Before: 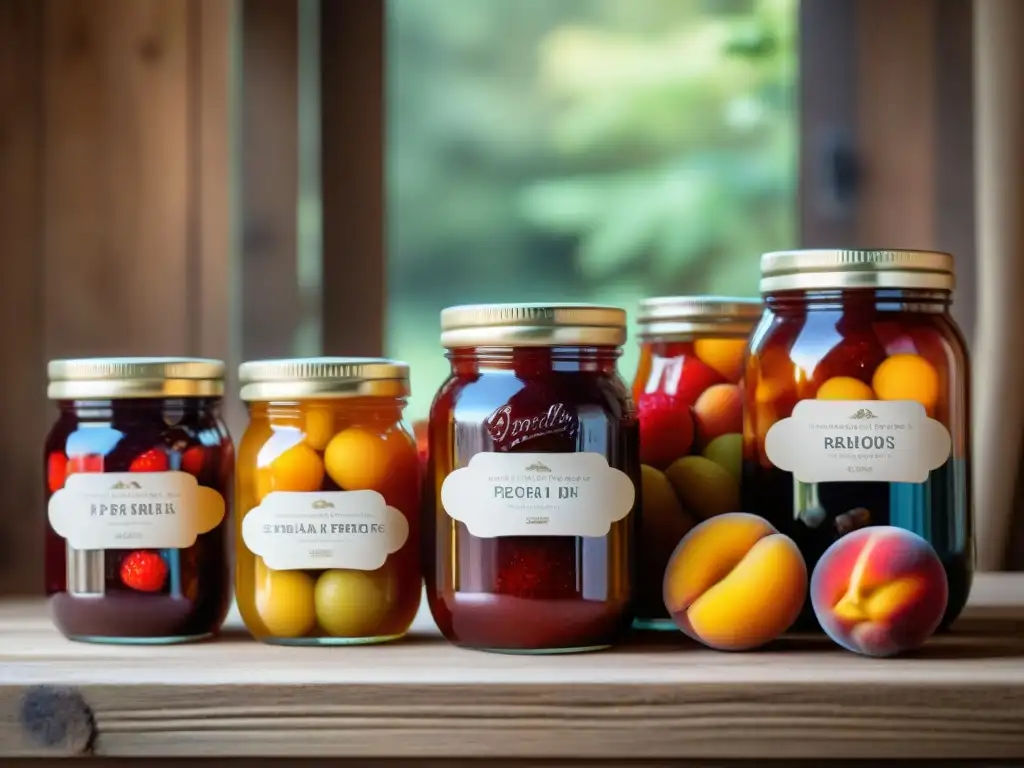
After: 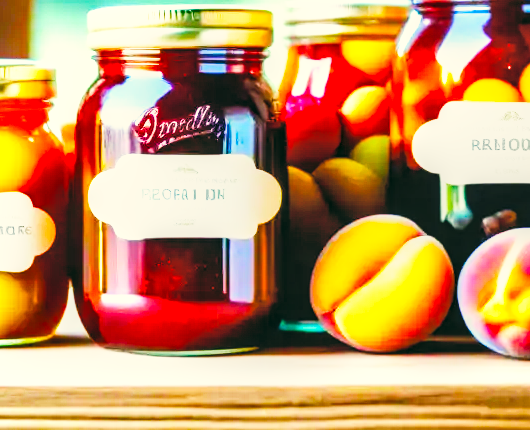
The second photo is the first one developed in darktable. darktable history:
contrast brightness saturation: contrast 0.1, brightness 0.3, saturation 0.14
crop: left 34.479%, top 38.822%, right 13.718%, bottom 5.172%
local contrast: on, module defaults
base curve: curves: ch0 [(0, 0) (0.007, 0.004) (0.027, 0.03) (0.046, 0.07) (0.207, 0.54) (0.442, 0.872) (0.673, 0.972) (1, 1)], preserve colors none
shadows and highlights: low approximation 0.01, soften with gaussian
white balance: emerald 1
color correction: highlights a* -0.482, highlights b* 9.48, shadows a* -9.48, shadows b* 0.803
color balance rgb: linear chroma grading › shadows -2.2%, linear chroma grading › highlights -15%, linear chroma grading › global chroma -10%, linear chroma grading › mid-tones -10%, perceptual saturation grading › global saturation 45%, perceptual saturation grading › highlights -50%, perceptual saturation grading › shadows 30%, perceptual brilliance grading › global brilliance 18%, global vibrance 45%
